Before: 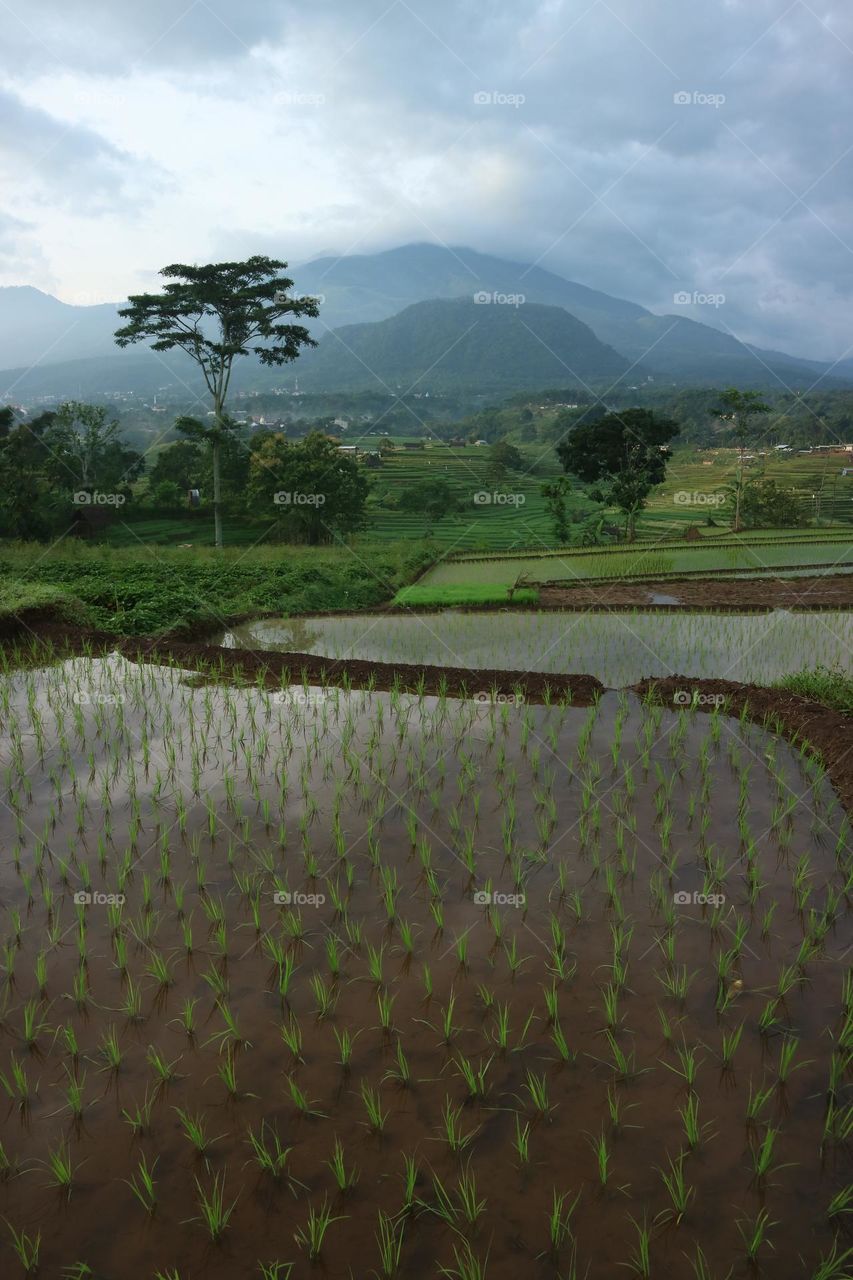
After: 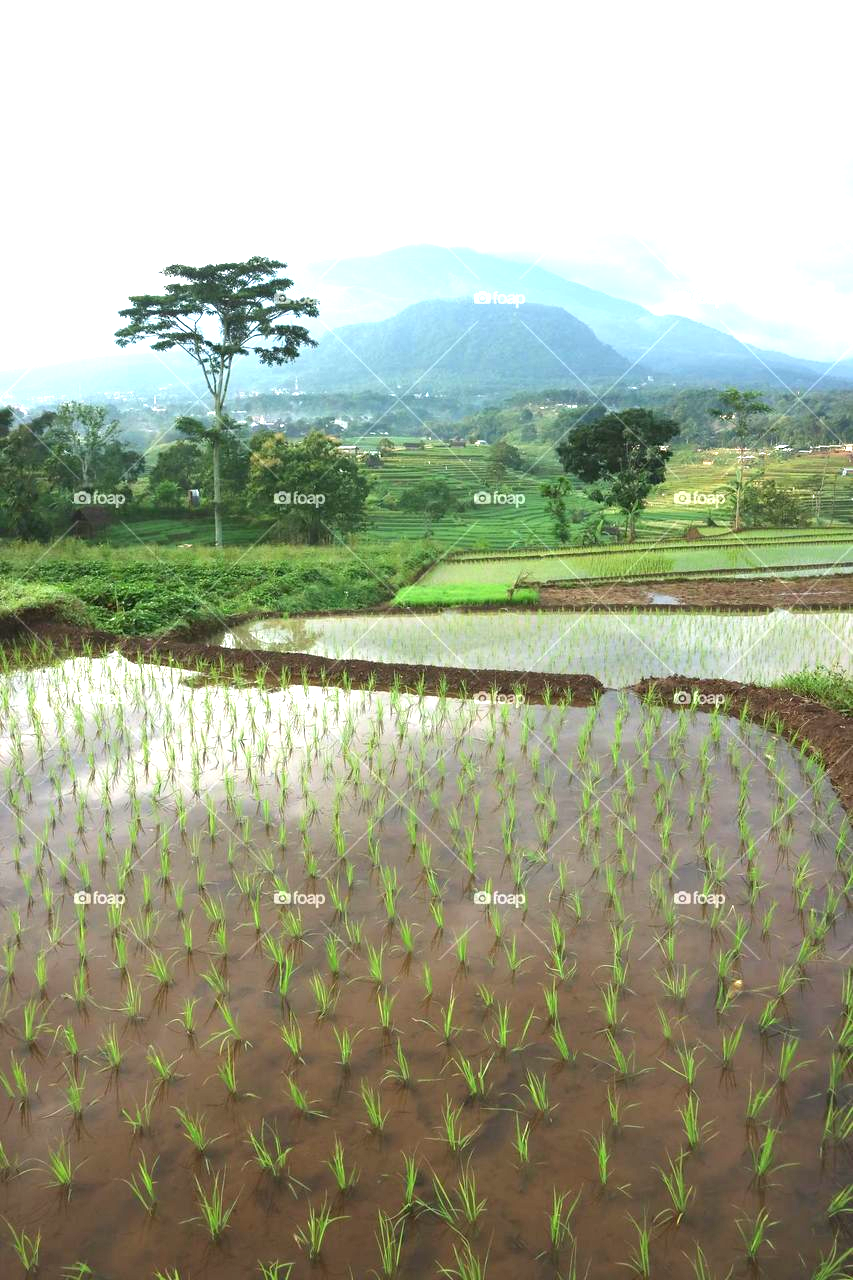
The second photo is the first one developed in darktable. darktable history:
exposure: black level correction 0, exposure 2 EV, compensate highlight preservation false
